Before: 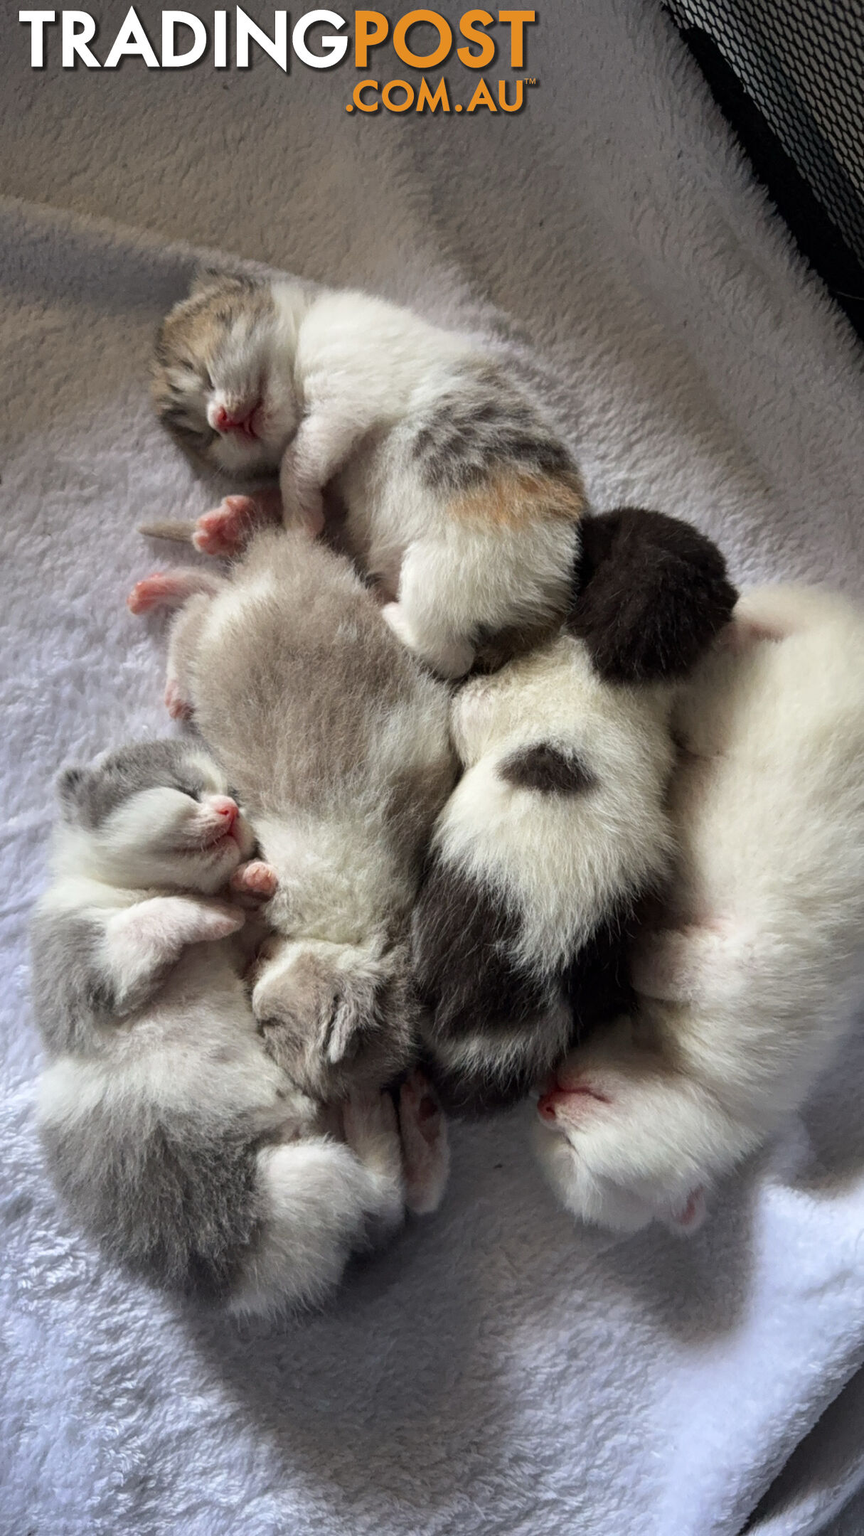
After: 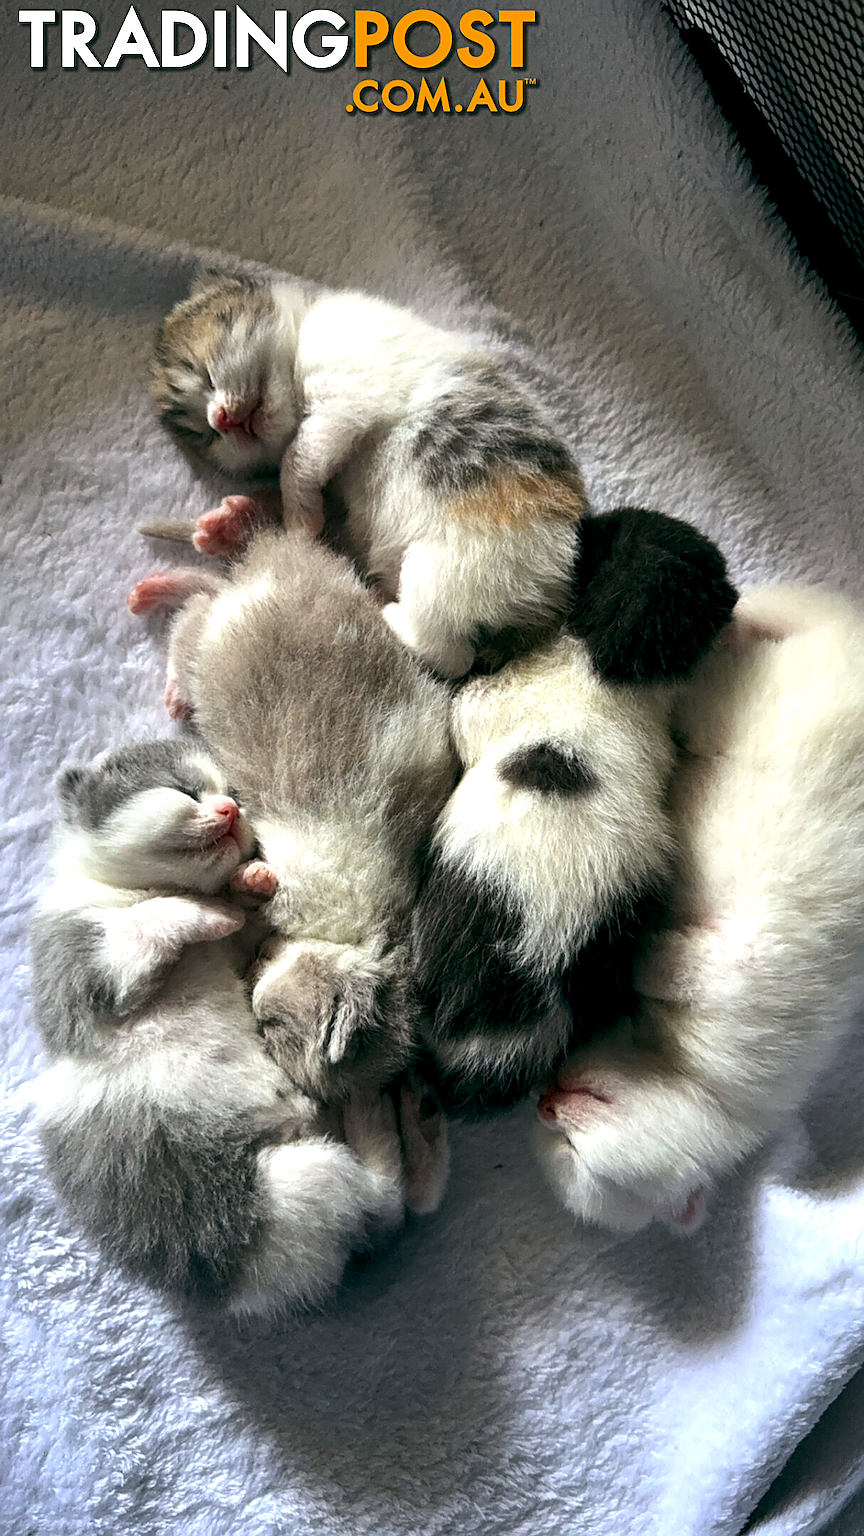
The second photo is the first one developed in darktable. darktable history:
sharpen: on, module defaults
color balance rgb: global offset › luminance -0.338%, global offset › chroma 0.111%, global offset › hue 165.02°, perceptual saturation grading › global saturation 19.705%, perceptual brilliance grading › global brilliance 15.826%, perceptual brilliance grading › shadows -34.681%
